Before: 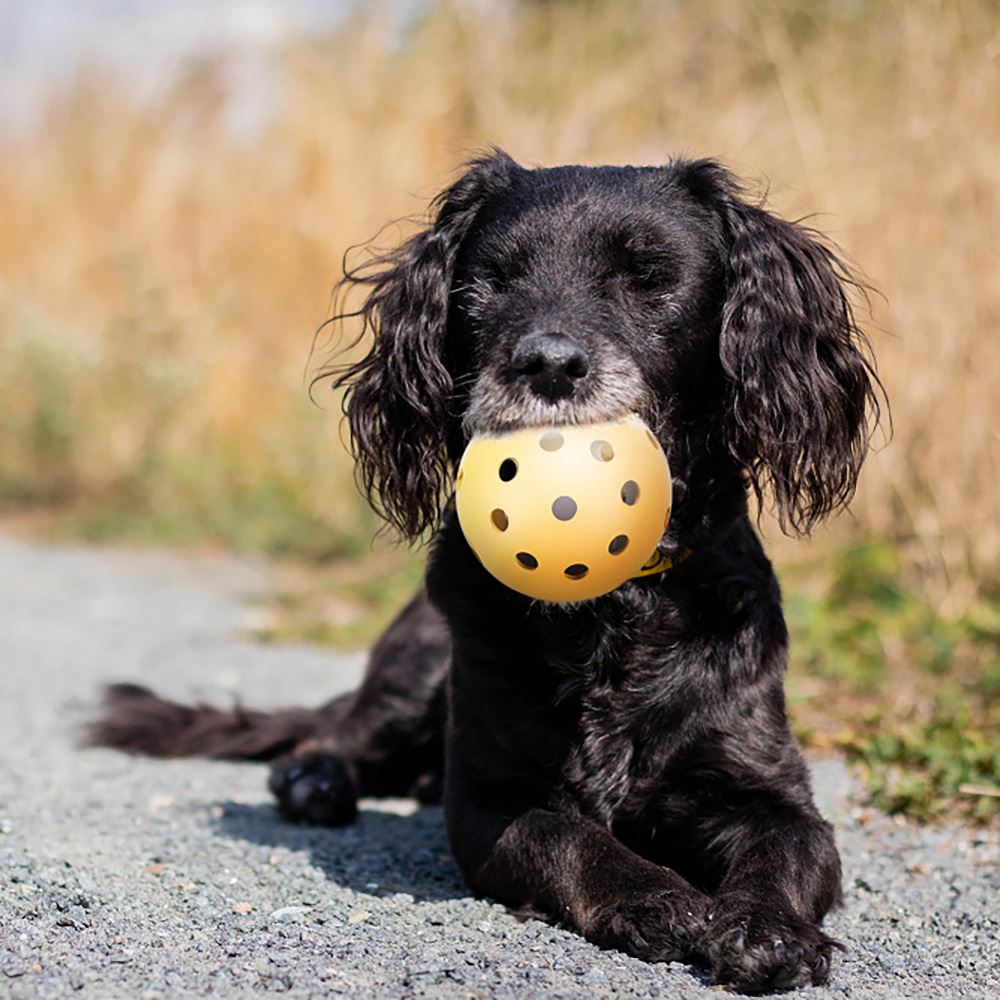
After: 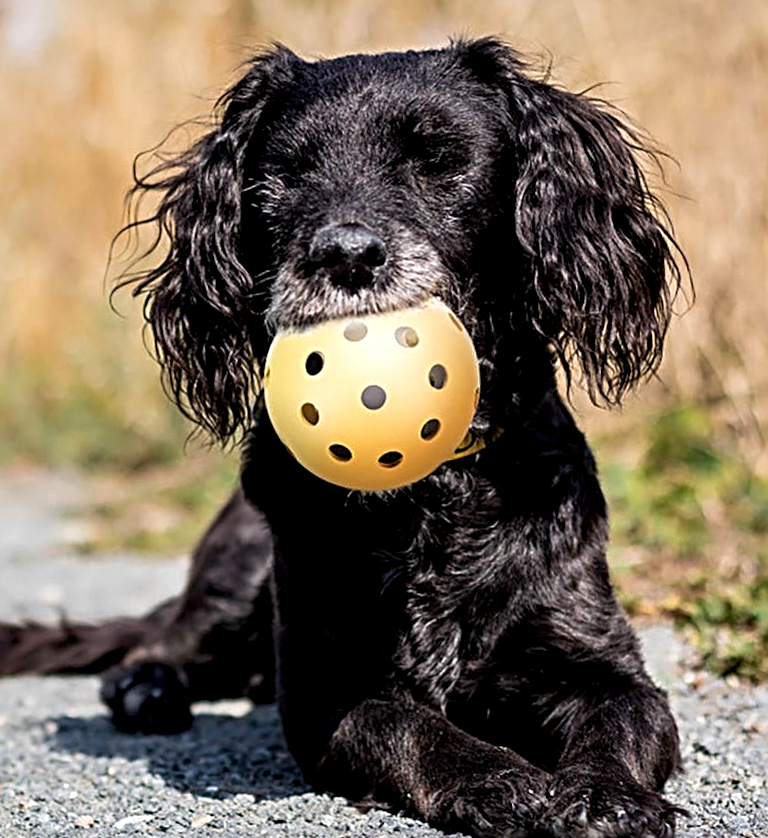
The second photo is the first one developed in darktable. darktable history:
sharpen: radius 4
crop and rotate: left 17.959%, top 5.771%, right 1.742%
rotate and perspective: rotation -4.57°, crop left 0.054, crop right 0.944, crop top 0.087, crop bottom 0.914
local contrast: detail 135%, midtone range 0.75
